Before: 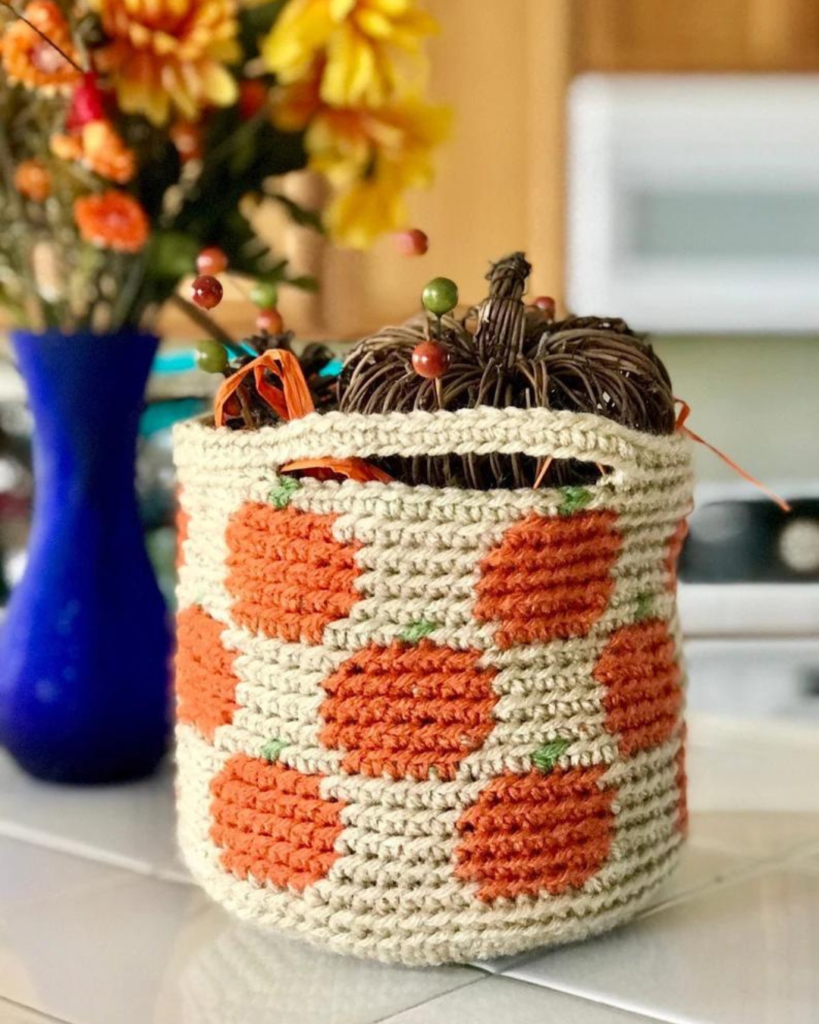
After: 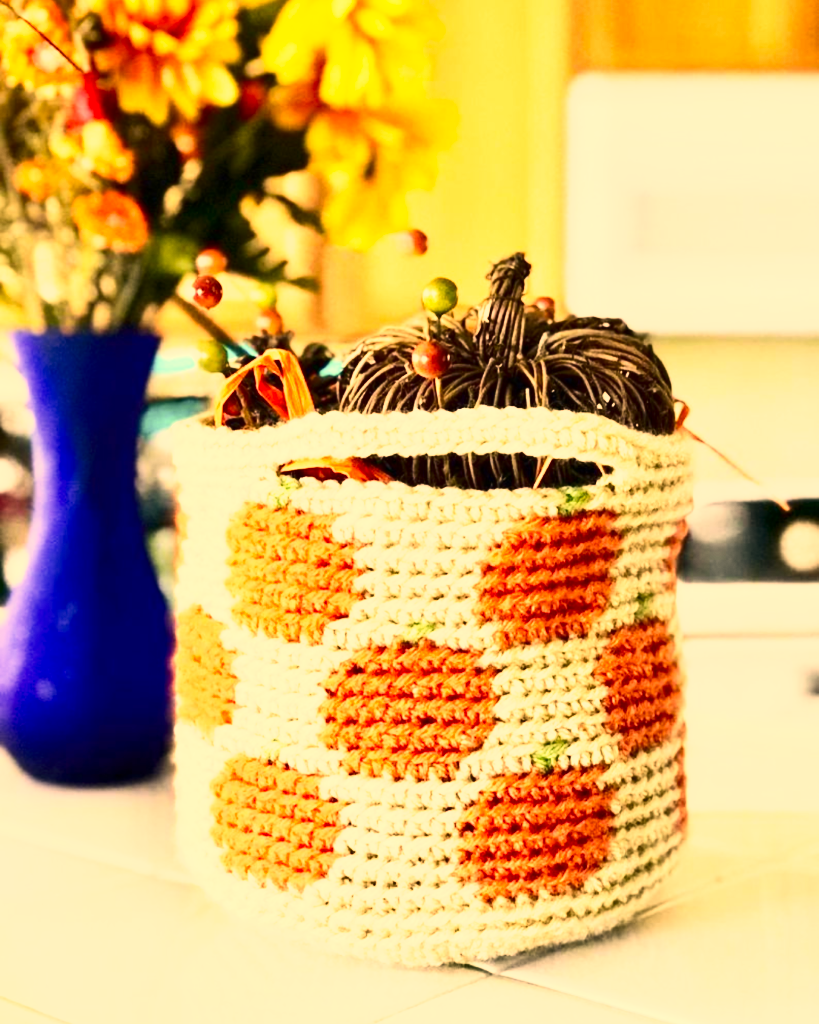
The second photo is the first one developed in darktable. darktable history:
color correction: highlights a* 14.82, highlights b* 31.69
exposure: exposure 0.495 EV, compensate highlight preservation false
base curve: curves: ch0 [(0, 0) (0.557, 0.834) (1, 1)], preserve colors none
contrast brightness saturation: contrast 0.297
